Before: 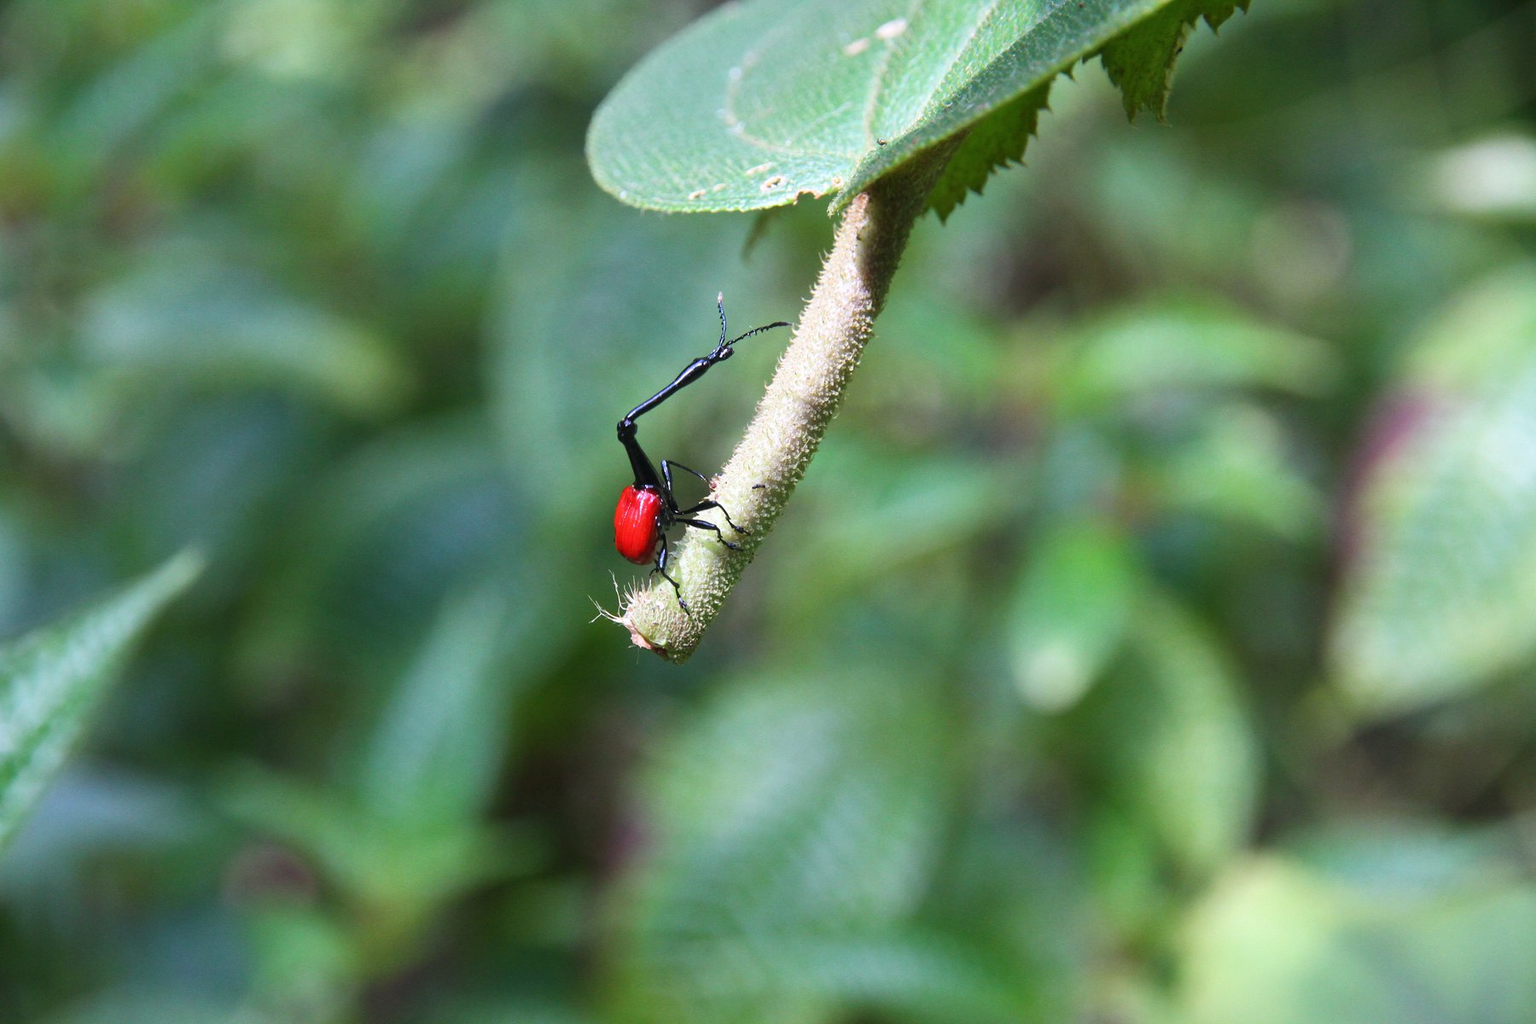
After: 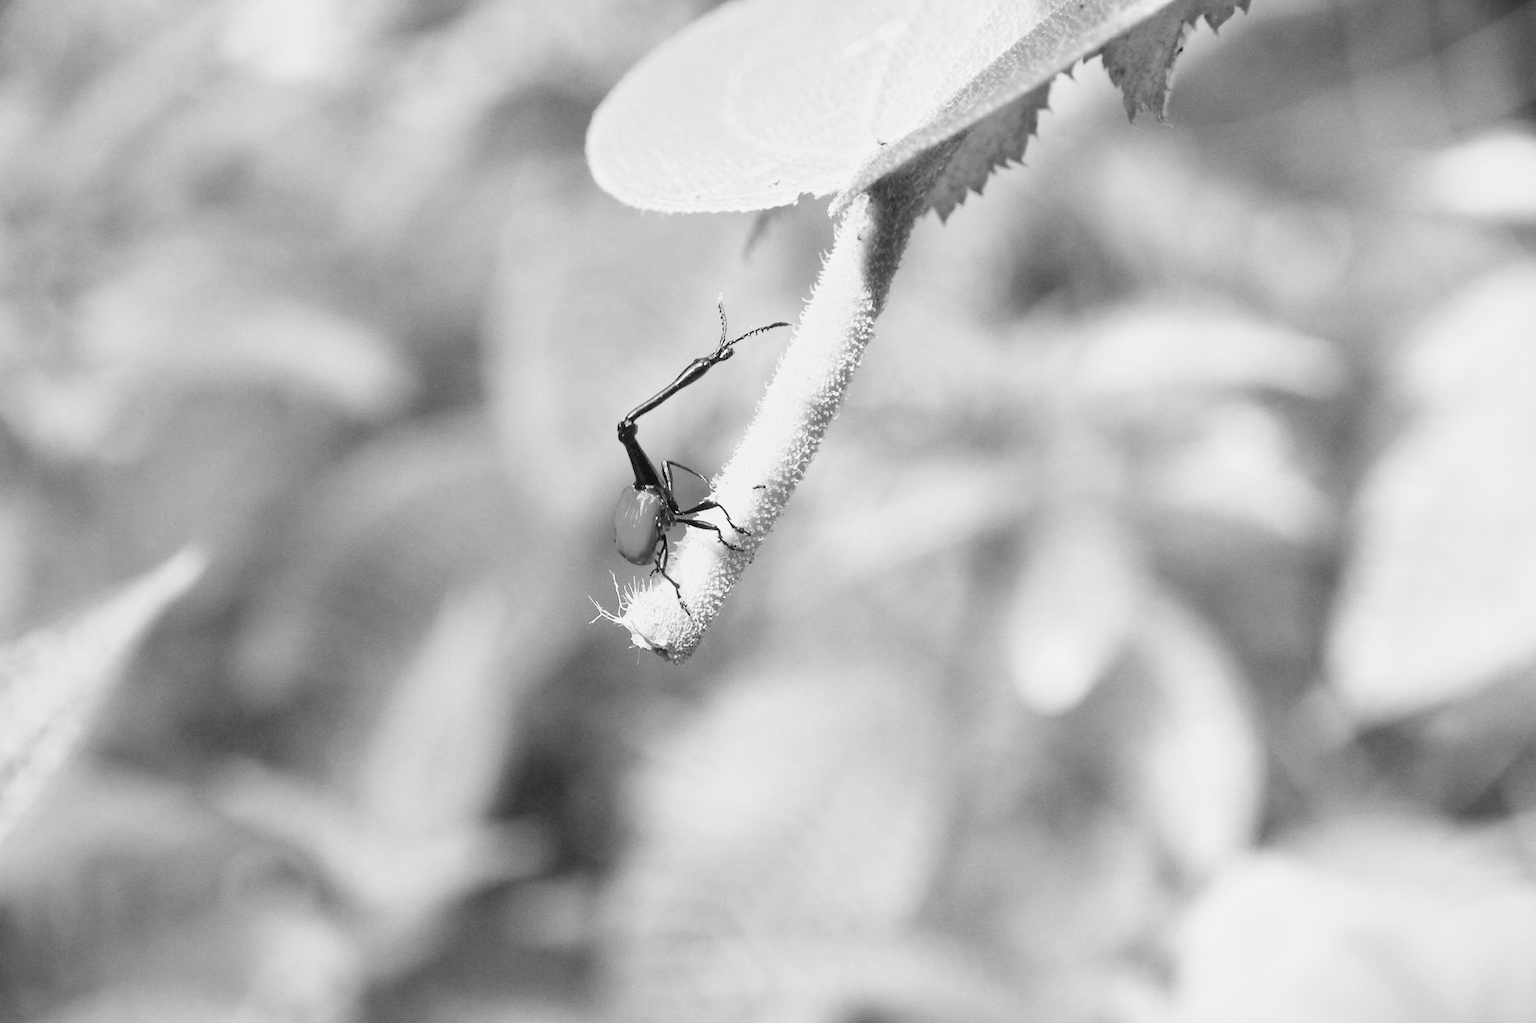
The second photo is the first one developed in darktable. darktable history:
exposure: black level correction 0, exposure 1.9 EV, compensate highlight preservation false
monochrome: a -71.75, b 75.82
filmic rgb: black relative exposure -7.65 EV, white relative exposure 4.56 EV, hardness 3.61, color science v6 (2022)
